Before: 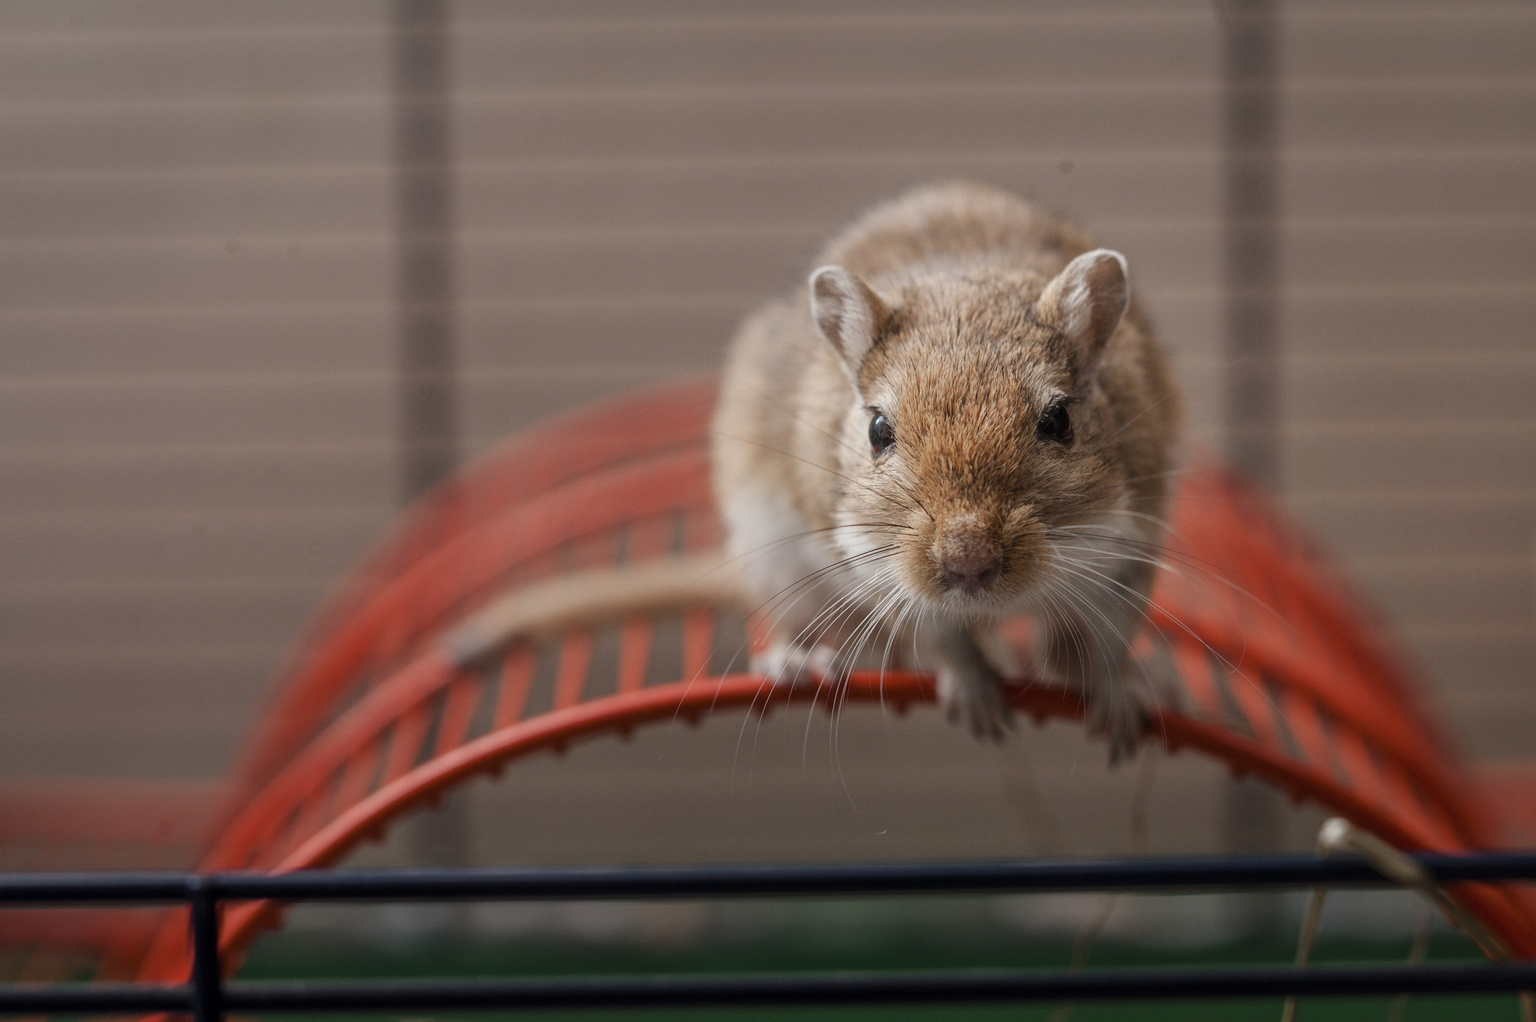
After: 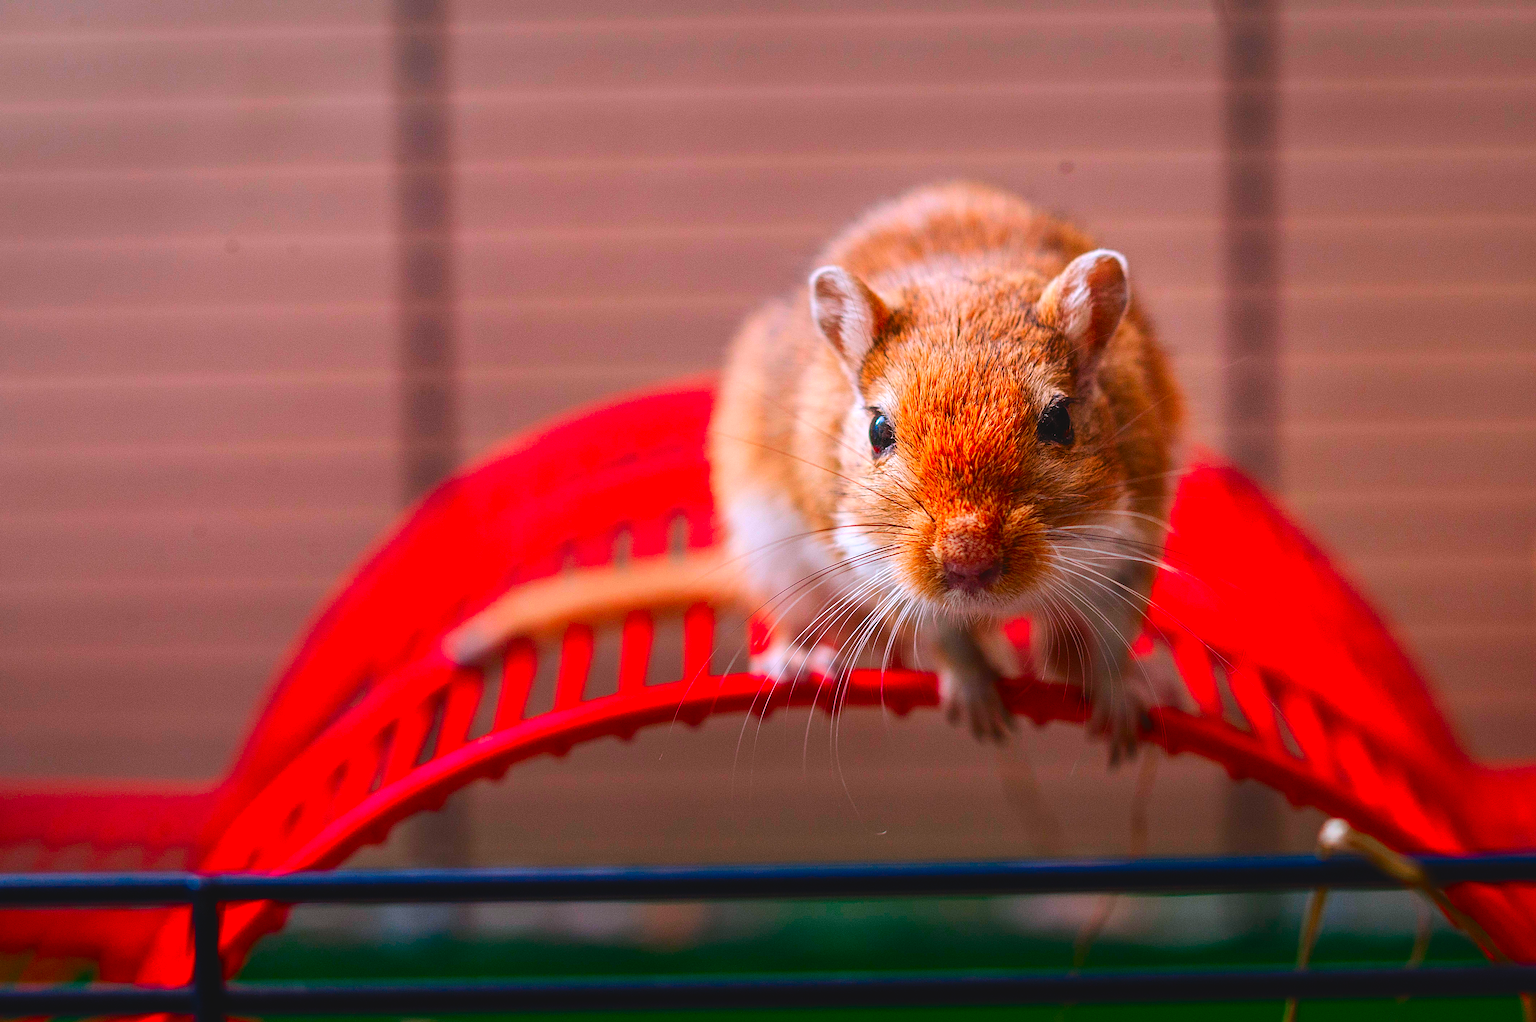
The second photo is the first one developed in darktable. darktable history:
tone equalizer: -8 EV -0.75 EV, -7 EV -0.7 EV, -6 EV -0.6 EV, -5 EV -0.4 EV, -3 EV 0.4 EV, -2 EV 0.6 EV, -1 EV 0.7 EV, +0 EV 0.75 EV, edges refinement/feathering 500, mask exposure compensation -1.57 EV, preserve details no
contrast brightness saturation: contrast -0.11
sharpen: on, module defaults
color correction: saturation 3
white balance: red 0.984, blue 1.059
